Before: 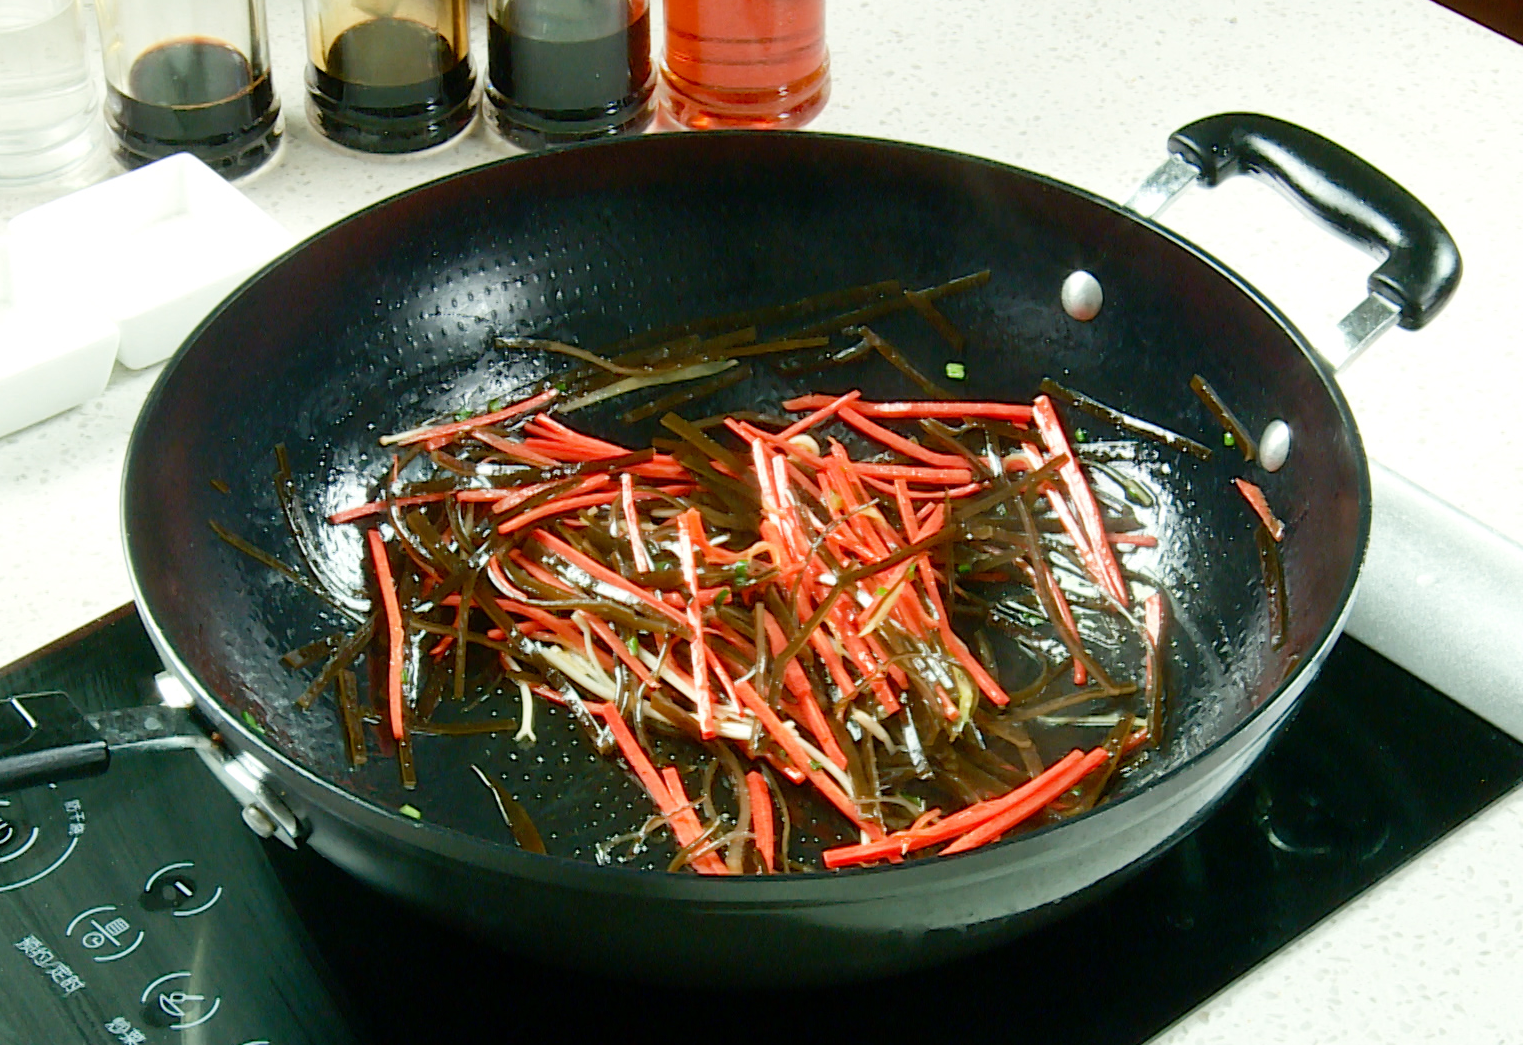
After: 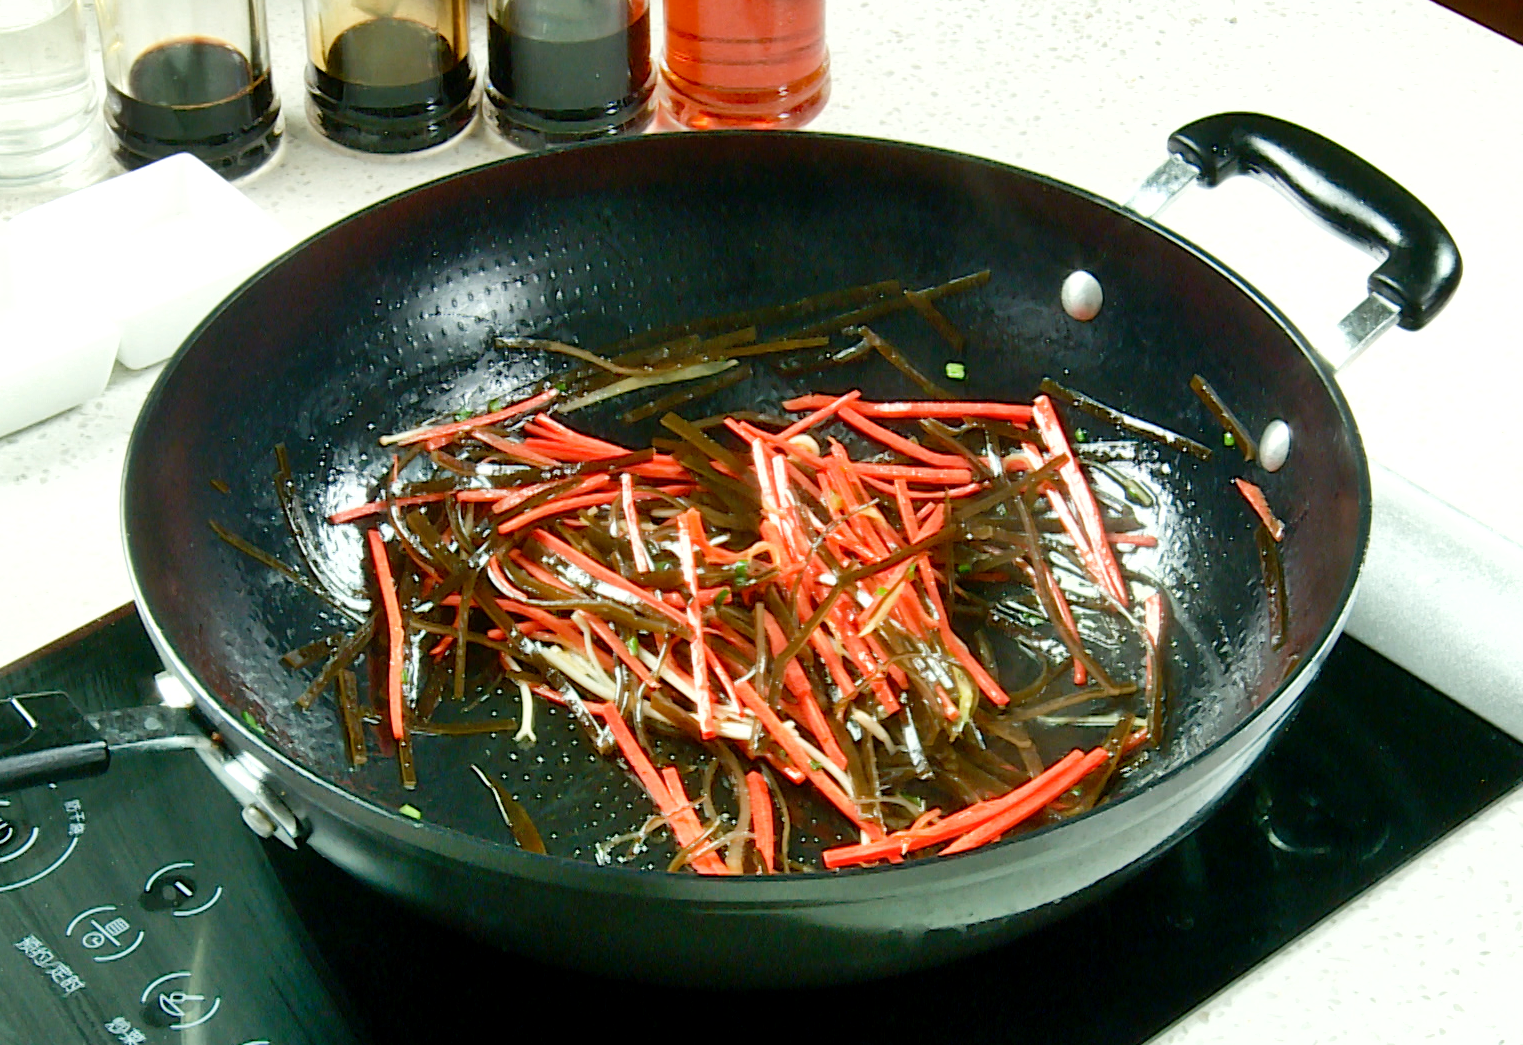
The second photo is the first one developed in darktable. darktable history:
shadows and highlights: low approximation 0.01, soften with gaussian
exposure: black level correction 0.001, exposure 0.14 EV, compensate highlight preservation false
